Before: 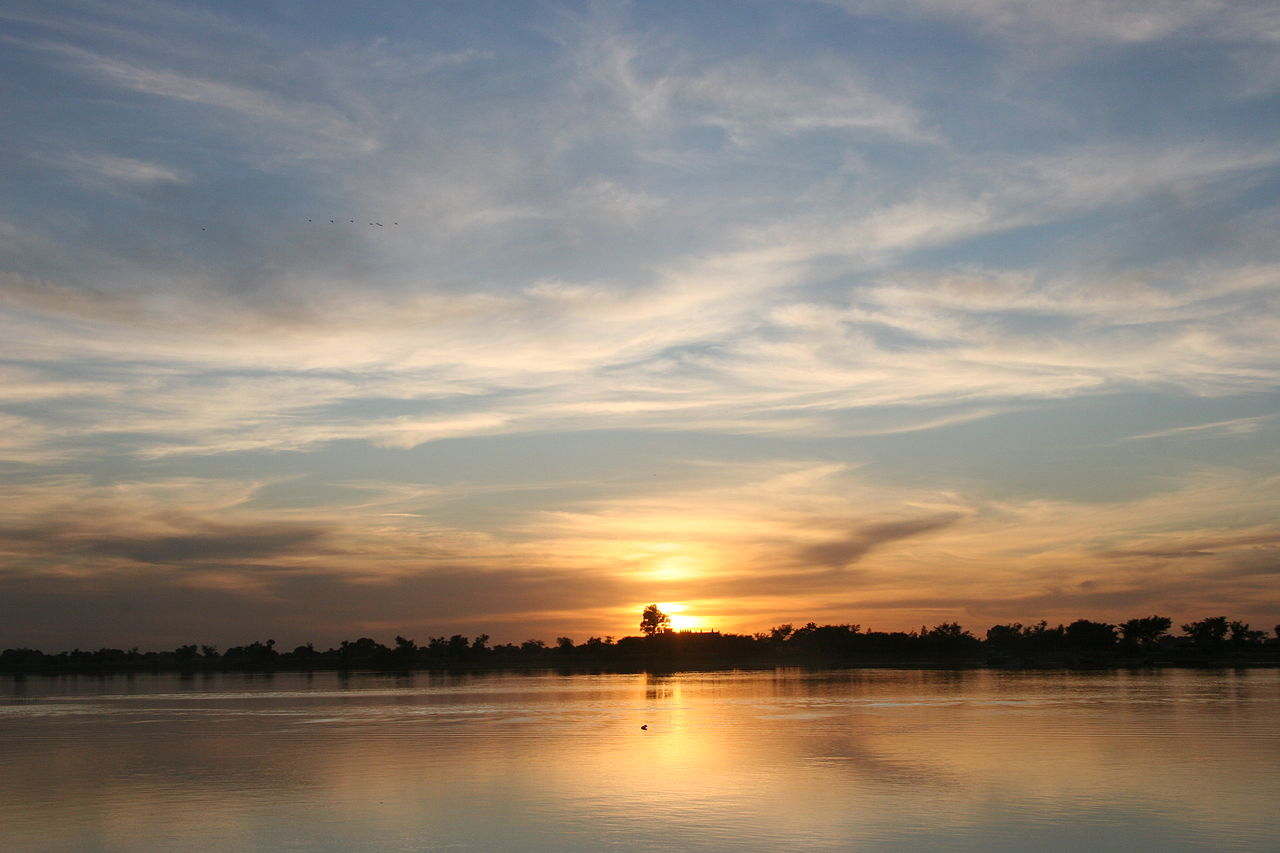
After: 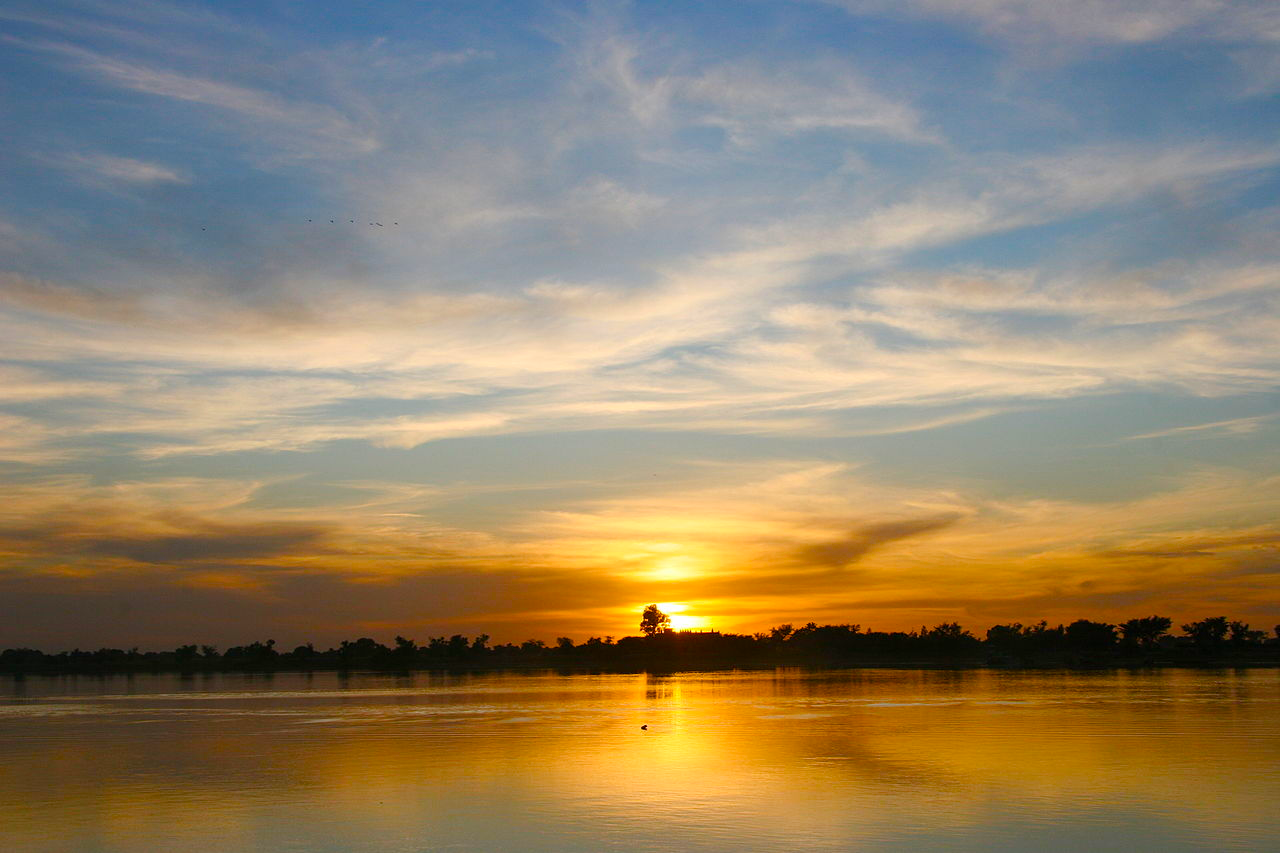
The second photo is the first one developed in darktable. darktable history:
color balance rgb: linear chroma grading › global chroma 15.295%, perceptual saturation grading › global saturation 39.888%, perceptual saturation grading › highlights -25.341%, perceptual saturation grading › mid-tones 34.636%, perceptual saturation grading › shadows 34.851%, global vibrance 2.885%
